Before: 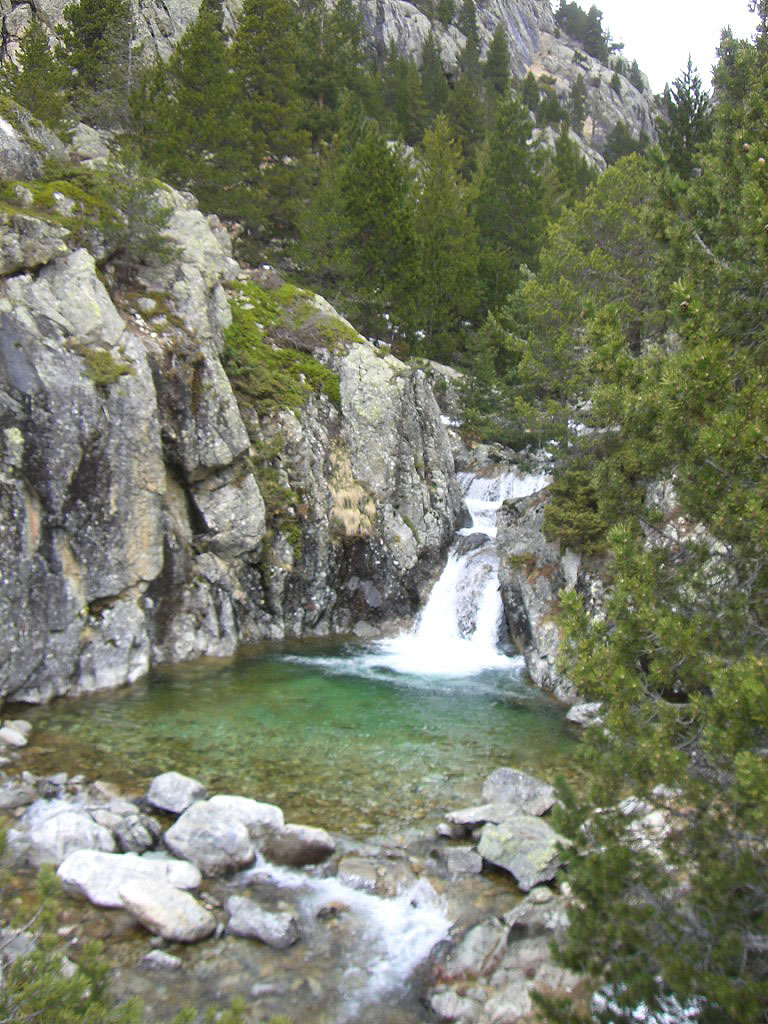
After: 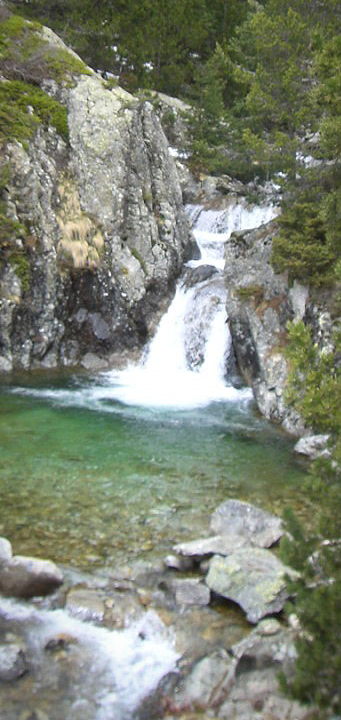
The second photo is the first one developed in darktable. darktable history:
crop: left 35.432%, top 26.233%, right 20.145%, bottom 3.432%
vignetting: fall-off start 80.87%, fall-off radius 61.59%, brightness -0.384, saturation 0.007, center (0, 0.007), automatic ratio true, width/height ratio 1.418
